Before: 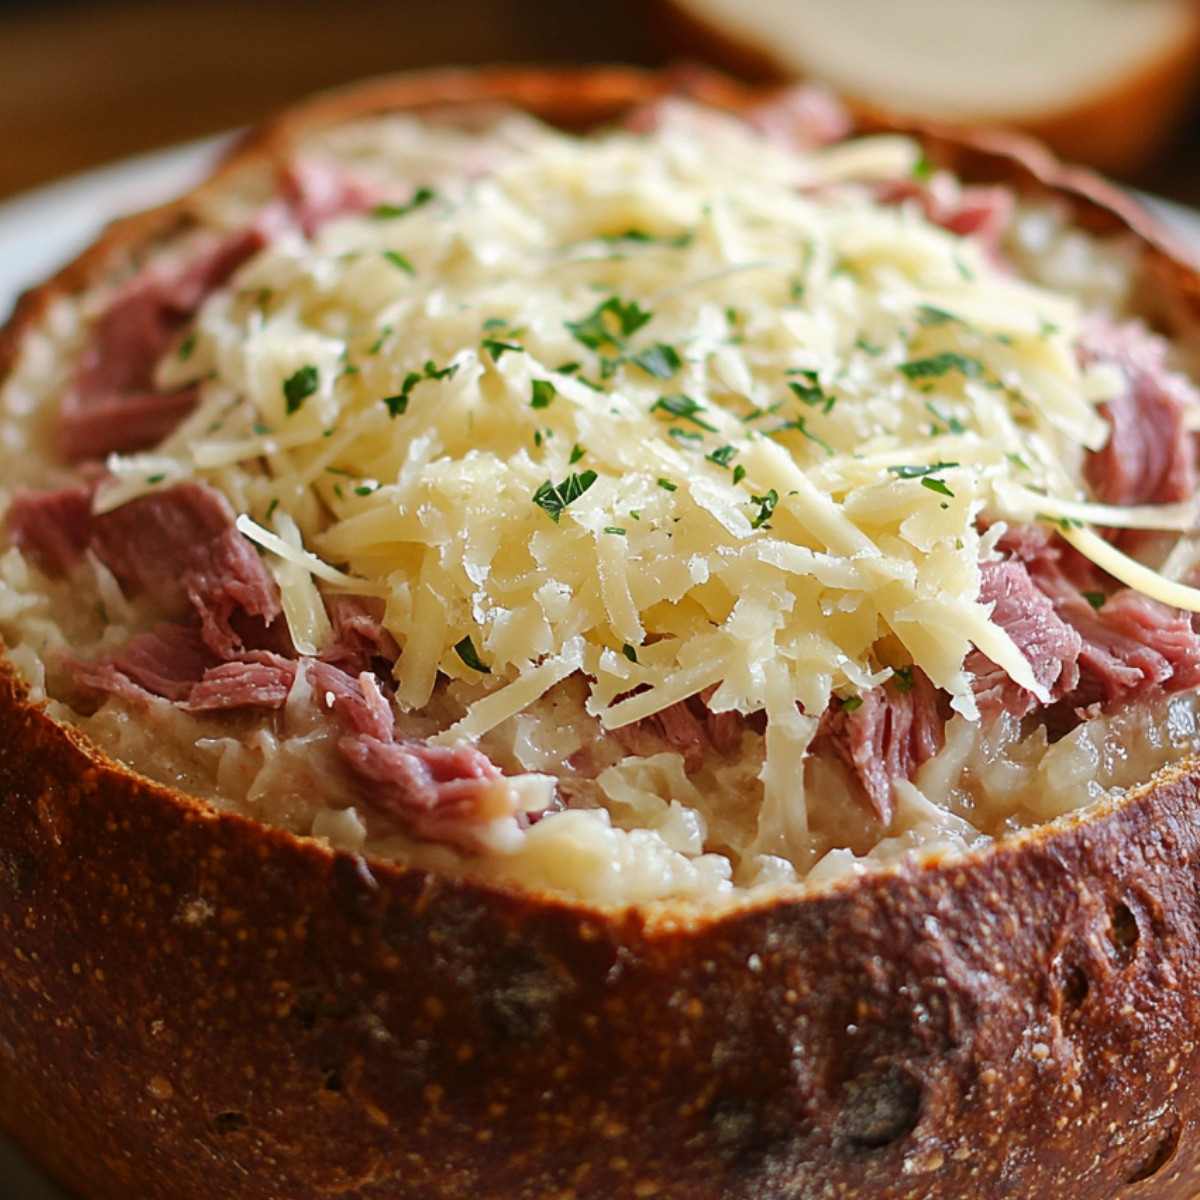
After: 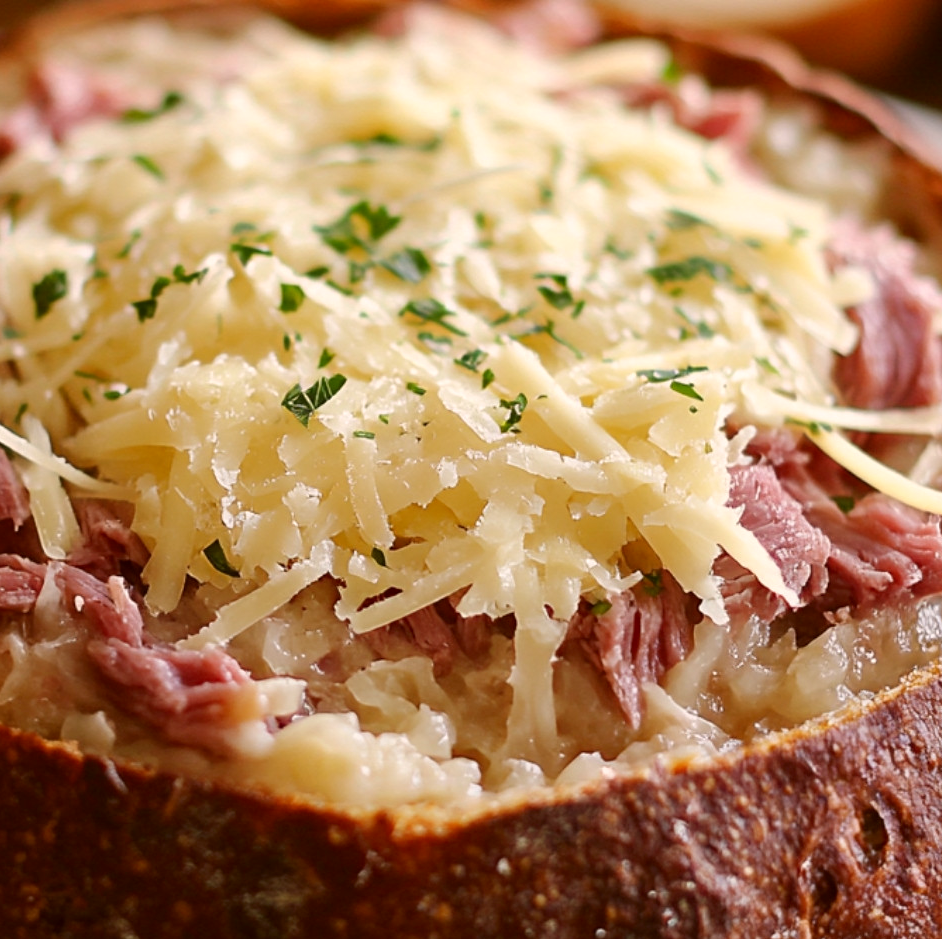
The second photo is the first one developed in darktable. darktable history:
color correction: highlights a* 6.3, highlights b* 8.14, shadows a* 6.43, shadows b* 7.5, saturation 0.921
crop and rotate: left 20.964%, top 8.076%, right 0.485%, bottom 13.612%
